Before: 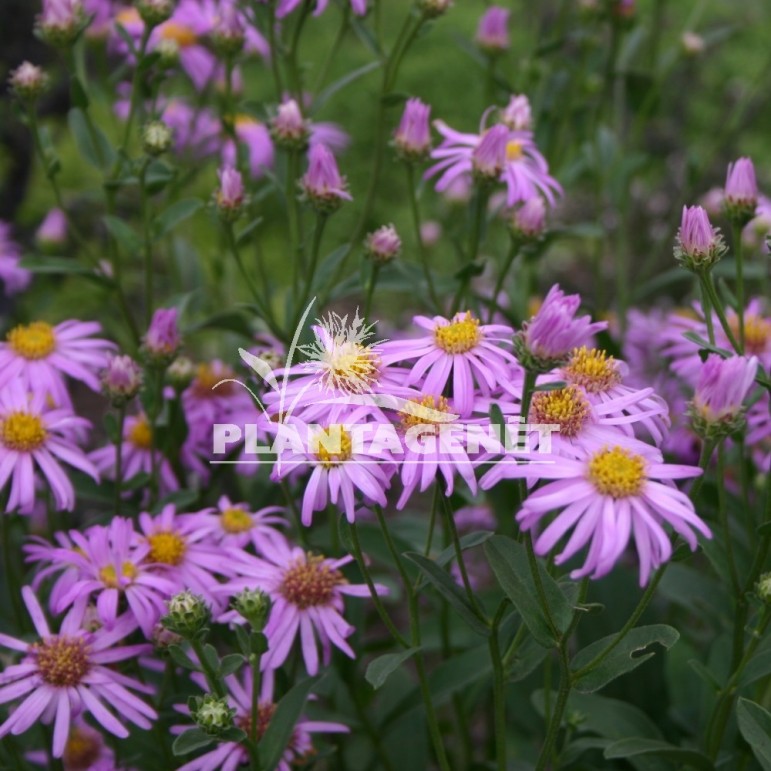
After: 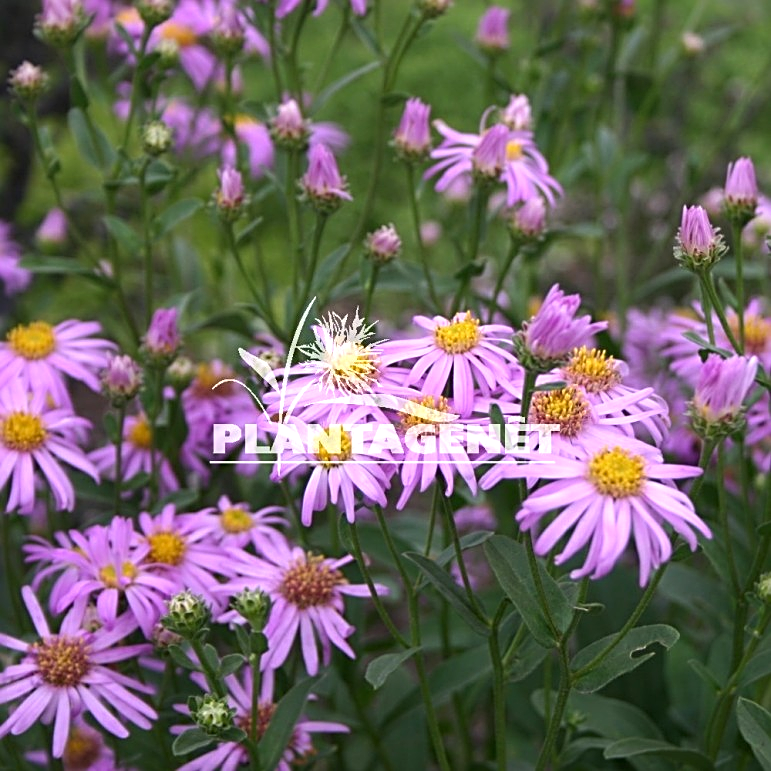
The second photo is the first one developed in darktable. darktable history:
sharpen: radius 2.531, amount 0.628
exposure: black level correction 0, exposure 0.5 EV, compensate highlight preservation false
